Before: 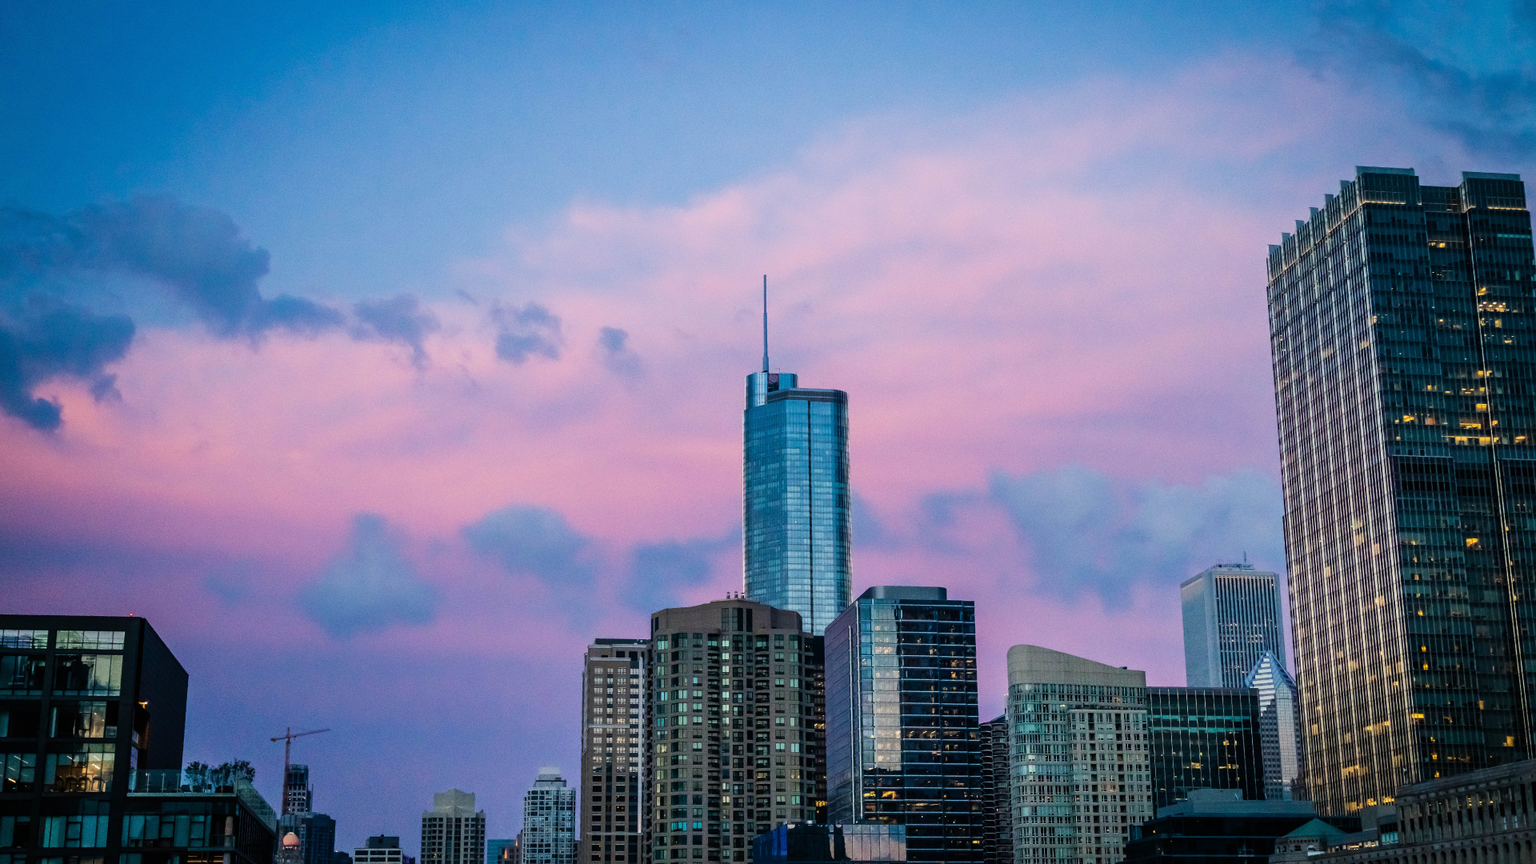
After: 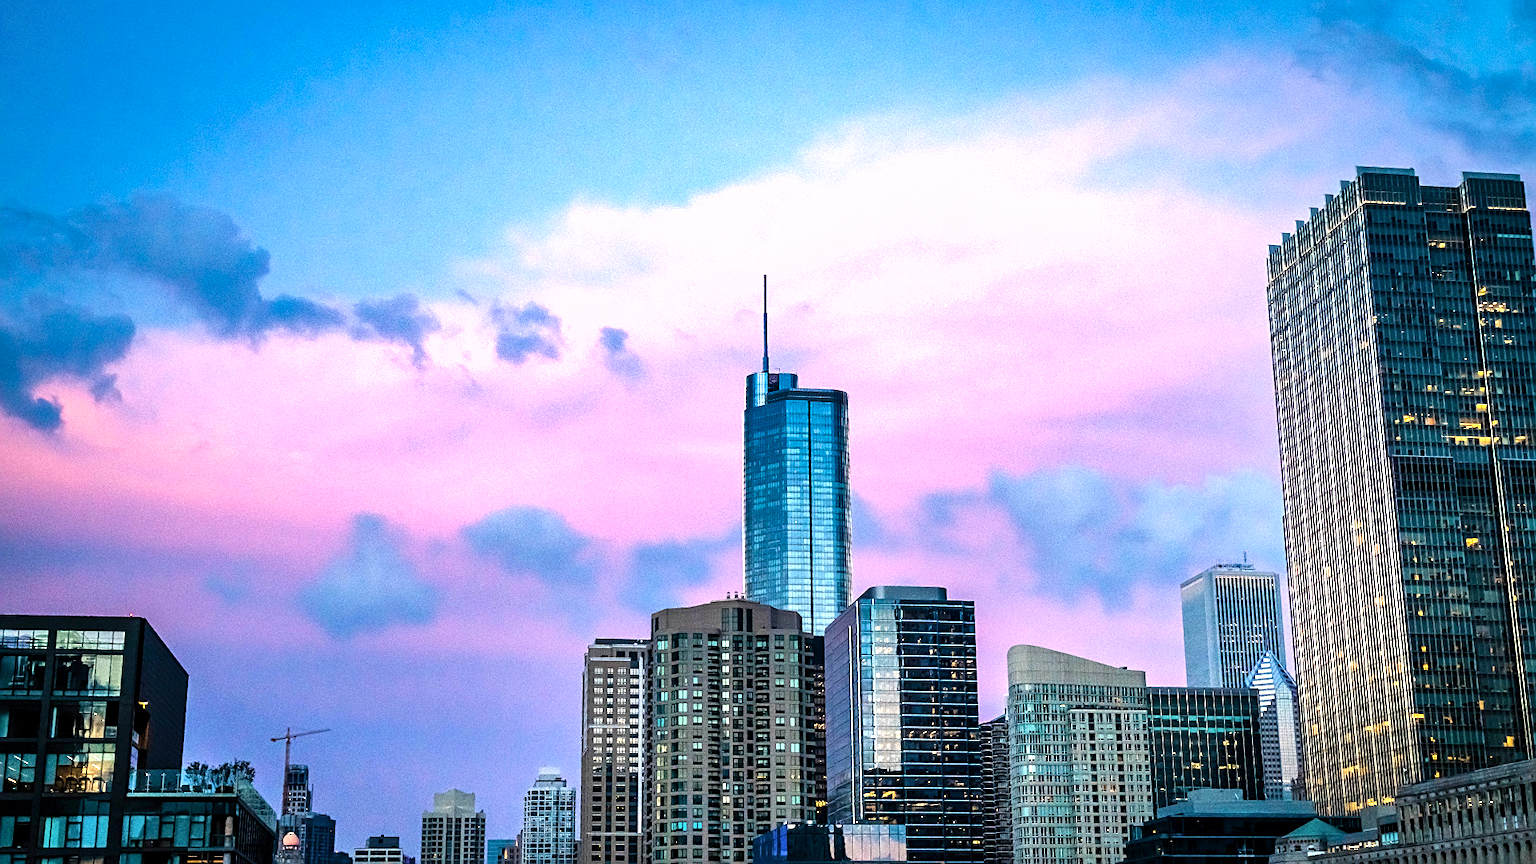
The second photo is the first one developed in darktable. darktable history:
sharpen: on, module defaults
shadows and highlights: low approximation 0.01, soften with gaussian
exposure: black level correction 0.001, exposure 1.033 EV, compensate exposure bias true, compensate highlight preservation false
